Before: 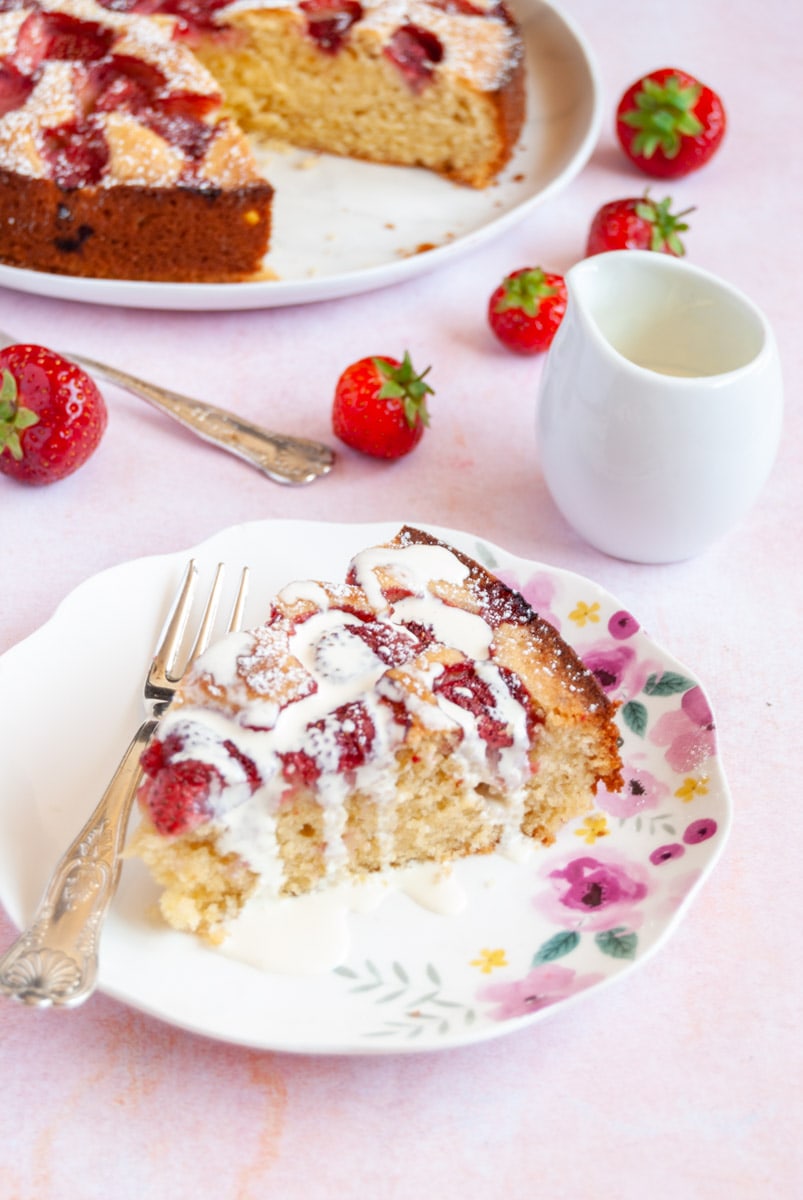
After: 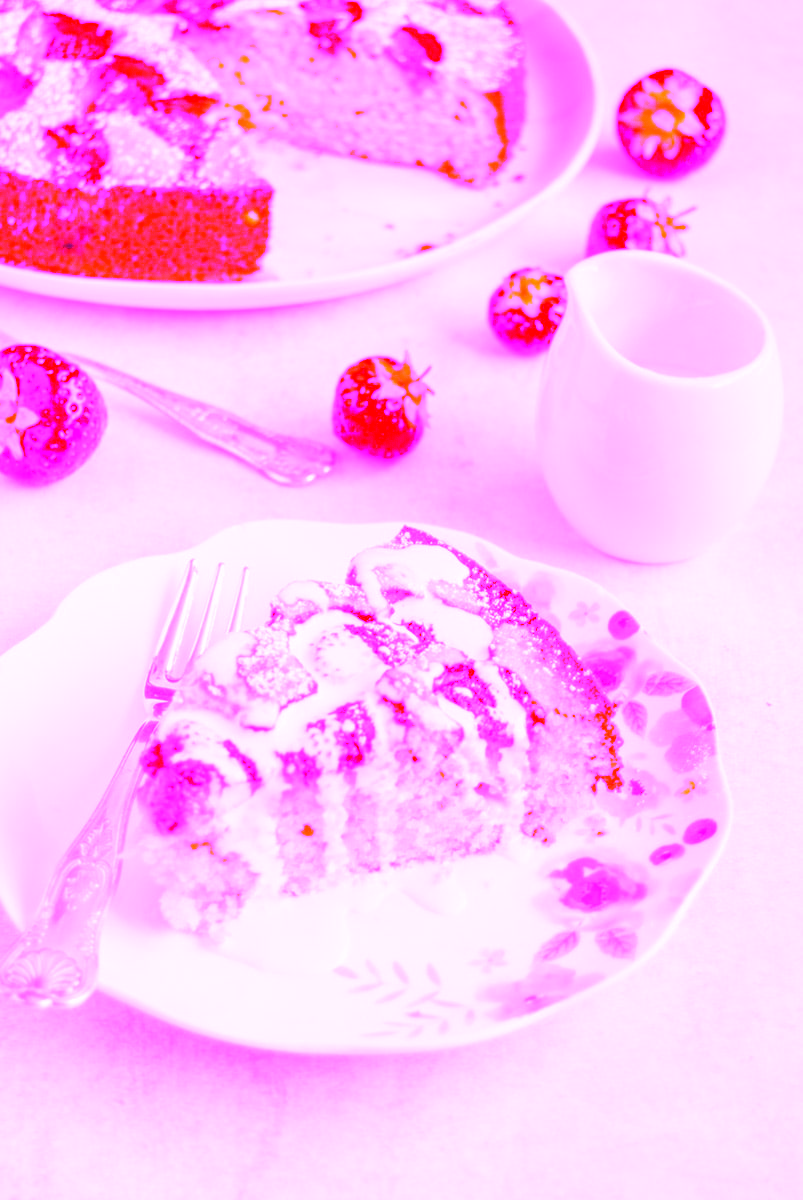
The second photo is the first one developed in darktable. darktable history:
white balance: red 8, blue 8
exposure: exposure -0.048 EV, compensate highlight preservation false
